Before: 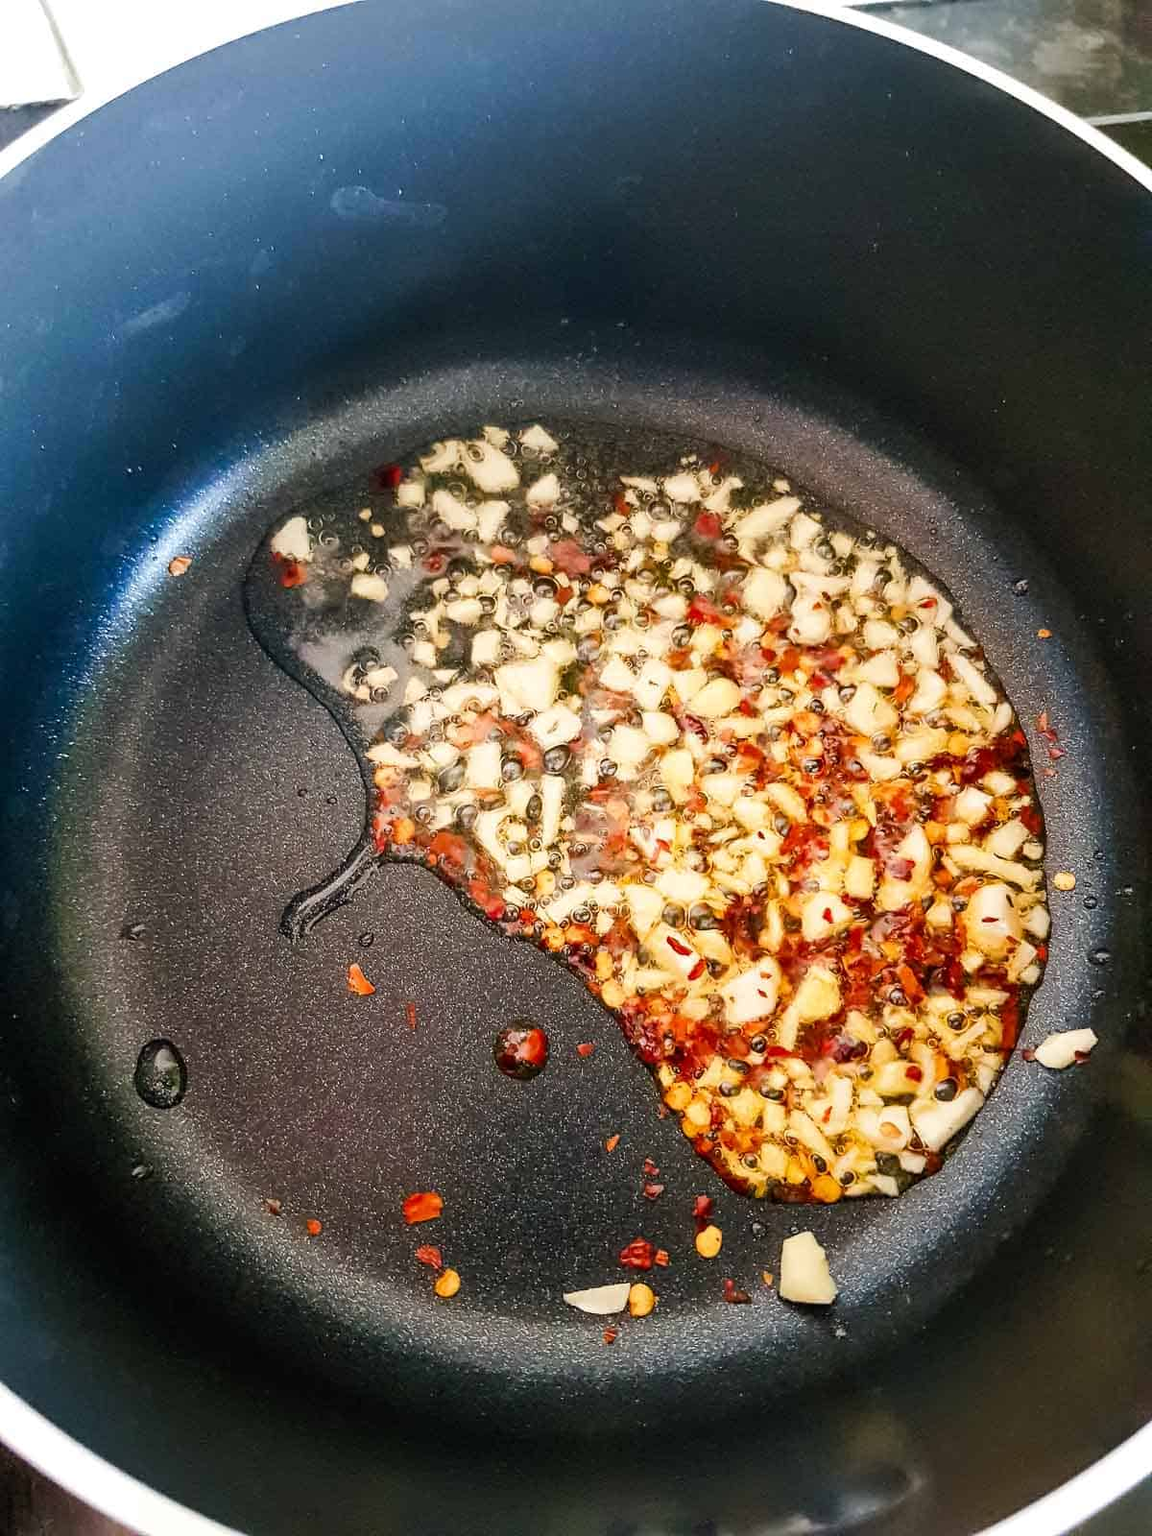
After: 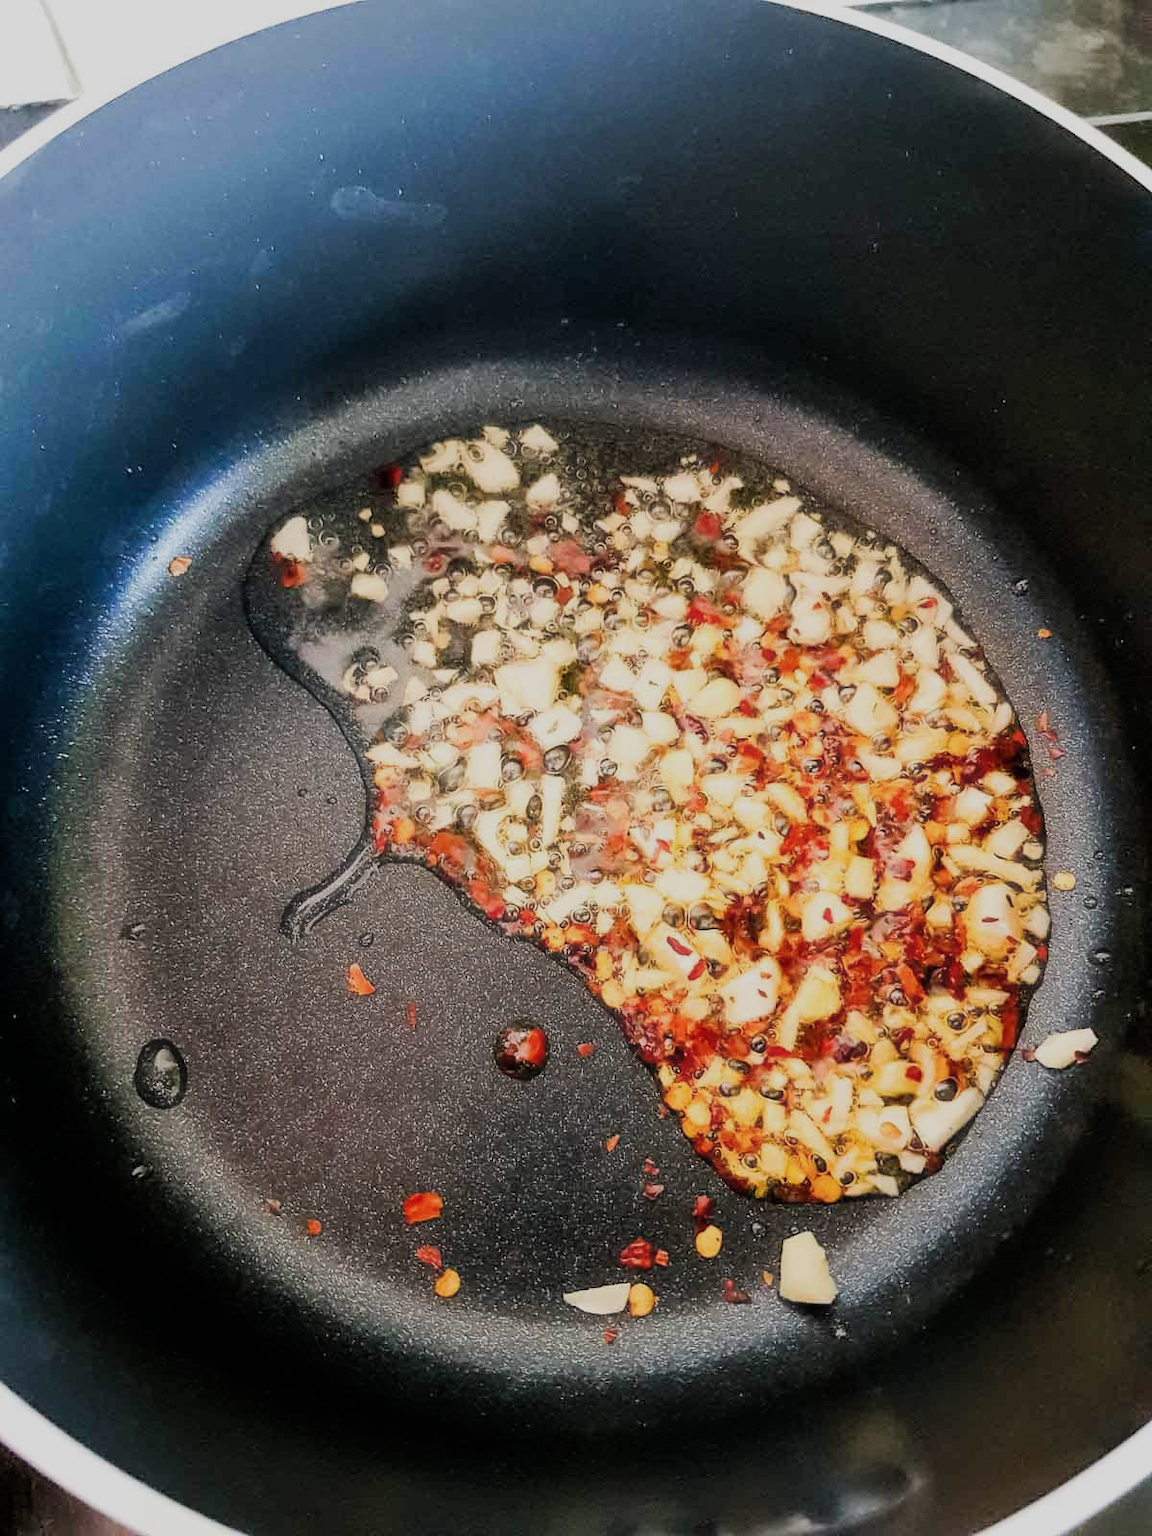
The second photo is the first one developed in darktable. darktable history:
haze removal: strength -0.1, adaptive false
filmic rgb: black relative exposure -7.65 EV, white relative exposure 4.56 EV, hardness 3.61, contrast 1.05
